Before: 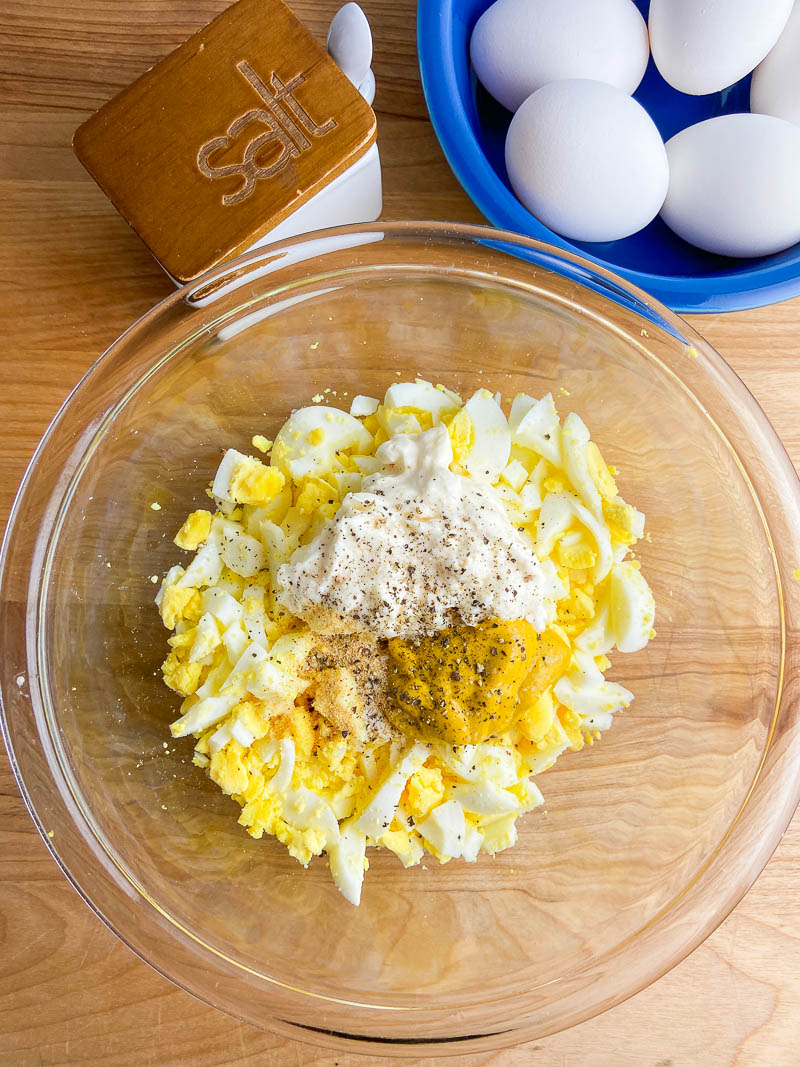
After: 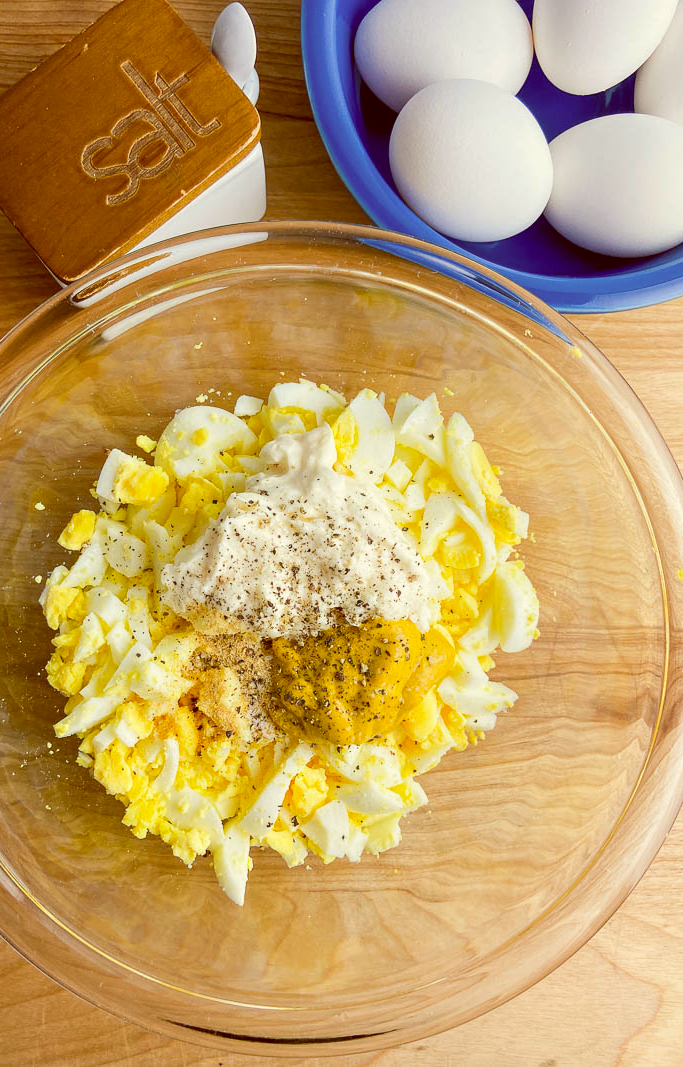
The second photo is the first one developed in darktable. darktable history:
crop and rotate: left 14.584%
color balance: lift [1.001, 1.007, 1, 0.993], gamma [1.023, 1.026, 1.01, 0.974], gain [0.964, 1.059, 1.073, 0.927]
